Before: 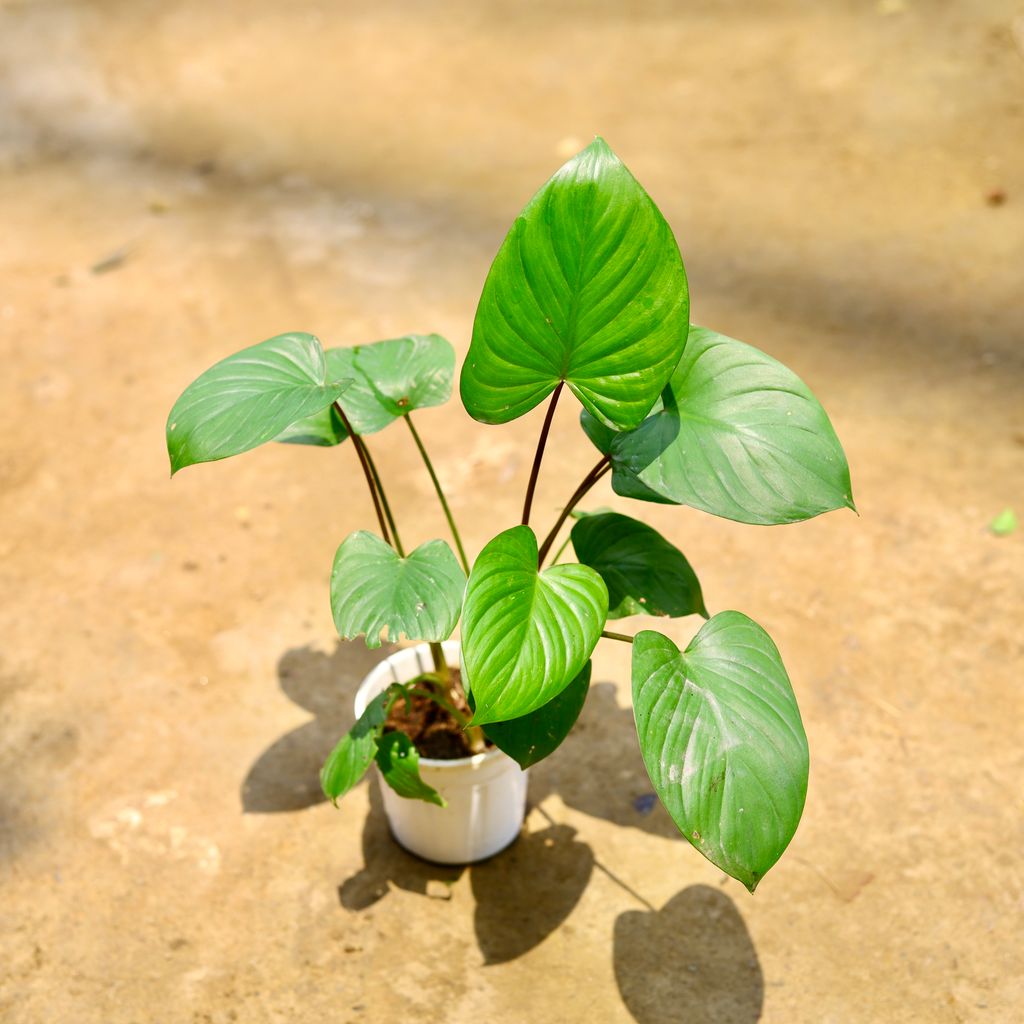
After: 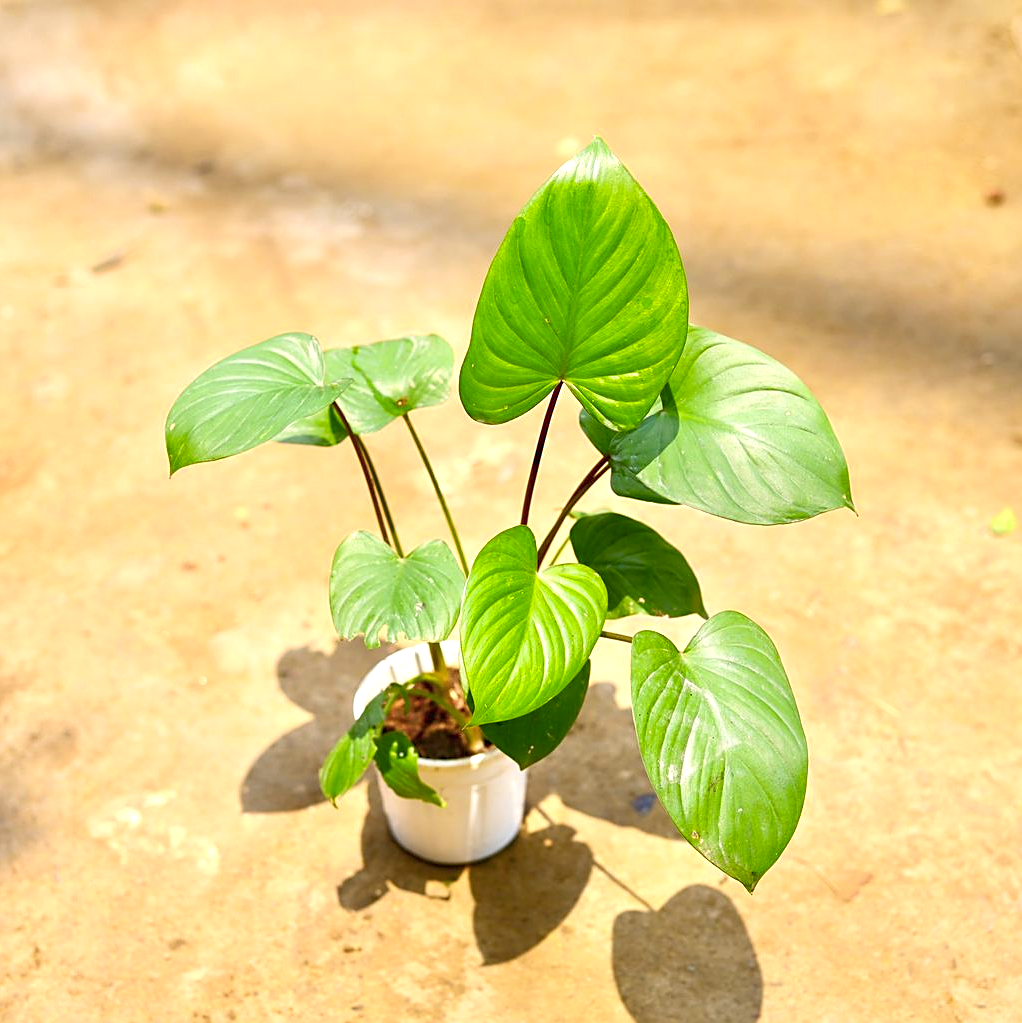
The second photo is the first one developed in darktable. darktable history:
contrast brightness saturation: contrast 0.014, saturation -0.046
sharpen: on, module defaults
color balance rgb: perceptual saturation grading › global saturation 2.262%, hue shift -5.23°, perceptual brilliance grading › global brilliance 12.062%, perceptual brilliance grading › highlights 14.796%, contrast -21.883%
crop: left 0.128%
